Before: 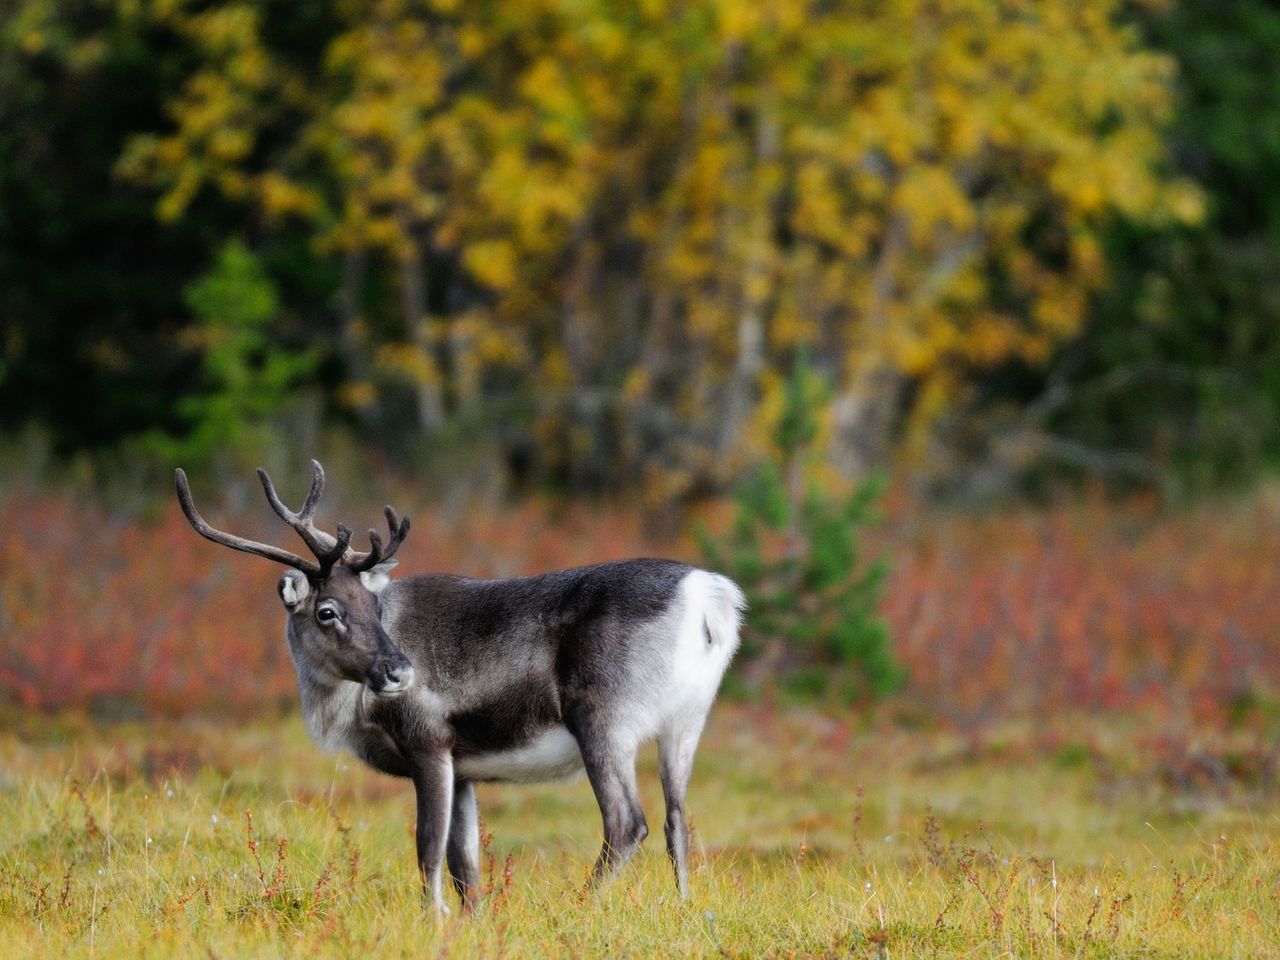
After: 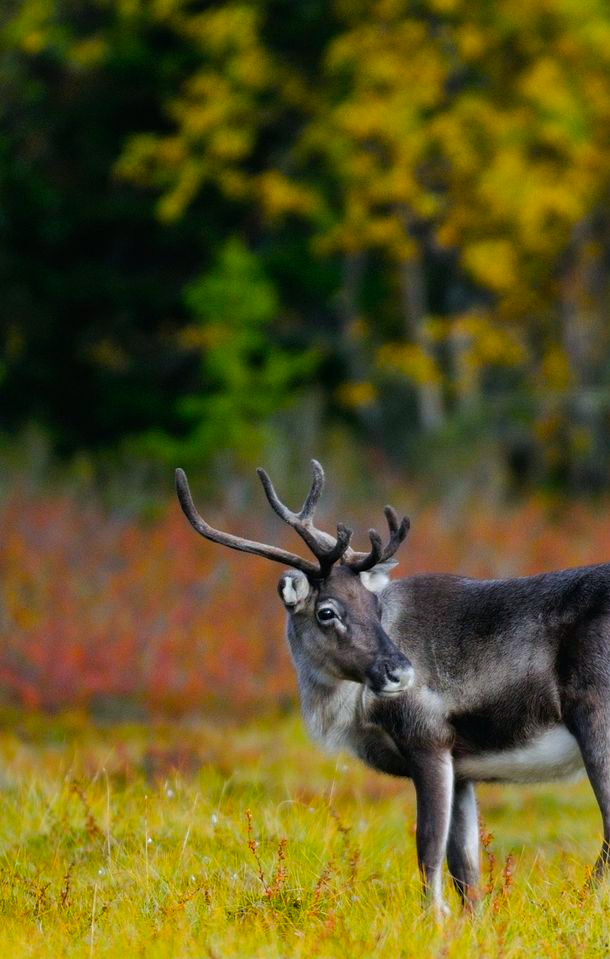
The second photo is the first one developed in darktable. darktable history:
color balance rgb: power › chroma 0.514%, power › hue 215.41°, linear chroma grading › global chroma 4.042%, perceptual saturation grading › global saturation 29.506%, global vibrance 25.038%
crop and rotate: left 0.053%, top 0%, right 52.265%
contrast brightness saturation: saturation -0.065
